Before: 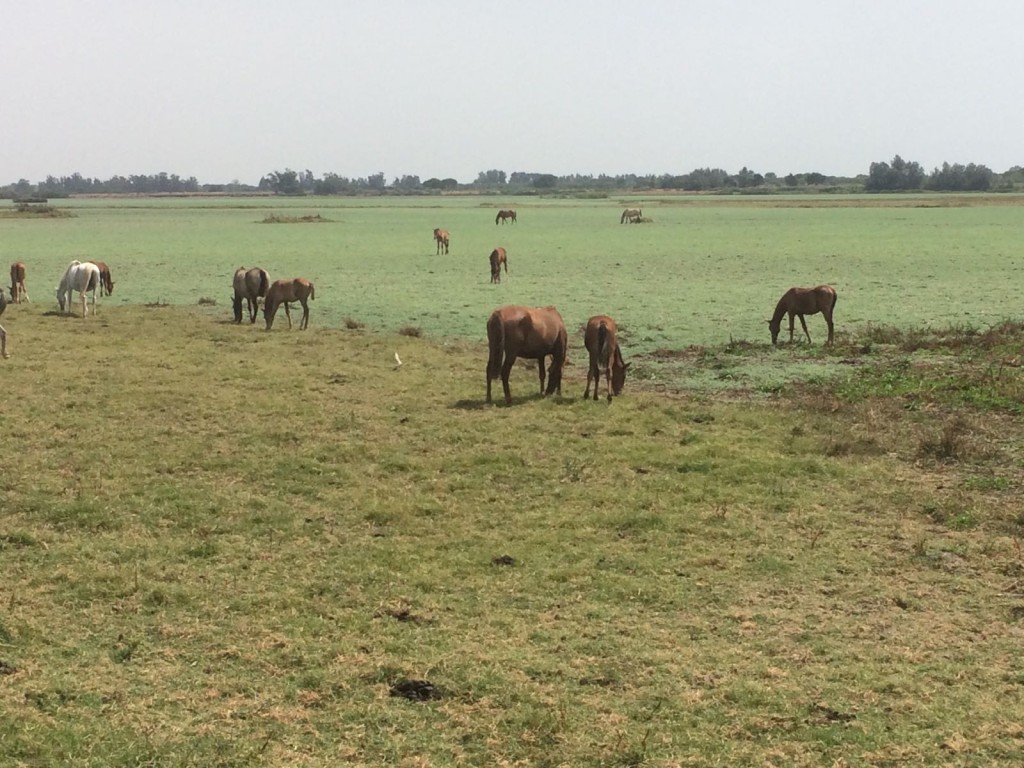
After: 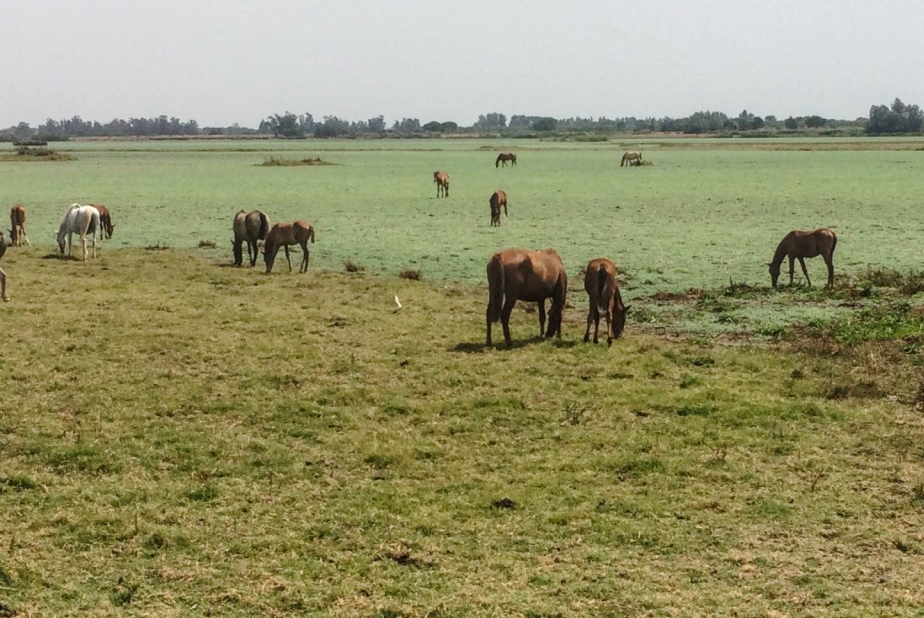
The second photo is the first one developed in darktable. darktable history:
exposure: exposure -0.041 EV, compensate highlight preservation false
tone curve: curves: ch0 [(0, 0) (0.003, 0.002) (0.011, 0.009) (0.025, 0.02) (0.044, 0.034) (0.069, 0.046) (0.1, 0.062) (0.136, 0.083) (0.177, 0.119) (0.224, 0.162) (0.277, 0.216) (0.335, 0.282) (0.399, 0.365) (0.468, 0.457) (0.543, 0.541) (0.623, 0.624) (0.709, 0.713) (0.801, 0.797) (0.898, 0.889) (1, 1)], preserve colors none
crop: top 7.49%, right 9.717%, bottom 11.943%
local contrast: highlights 0%, shadows 0%, detail 133%
